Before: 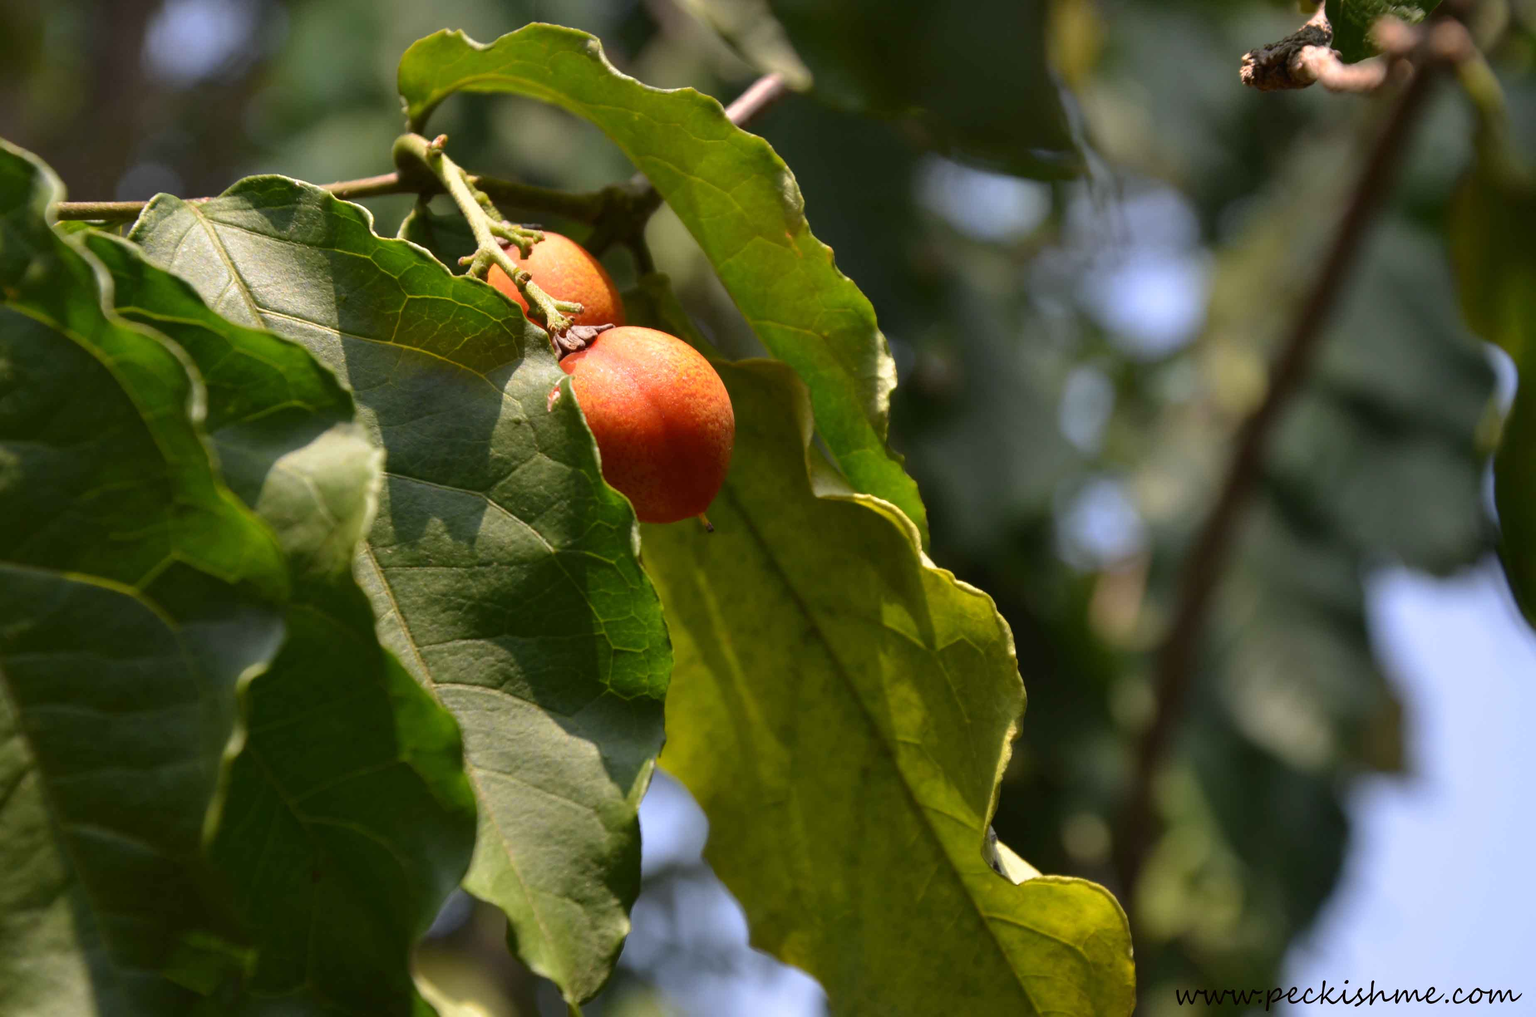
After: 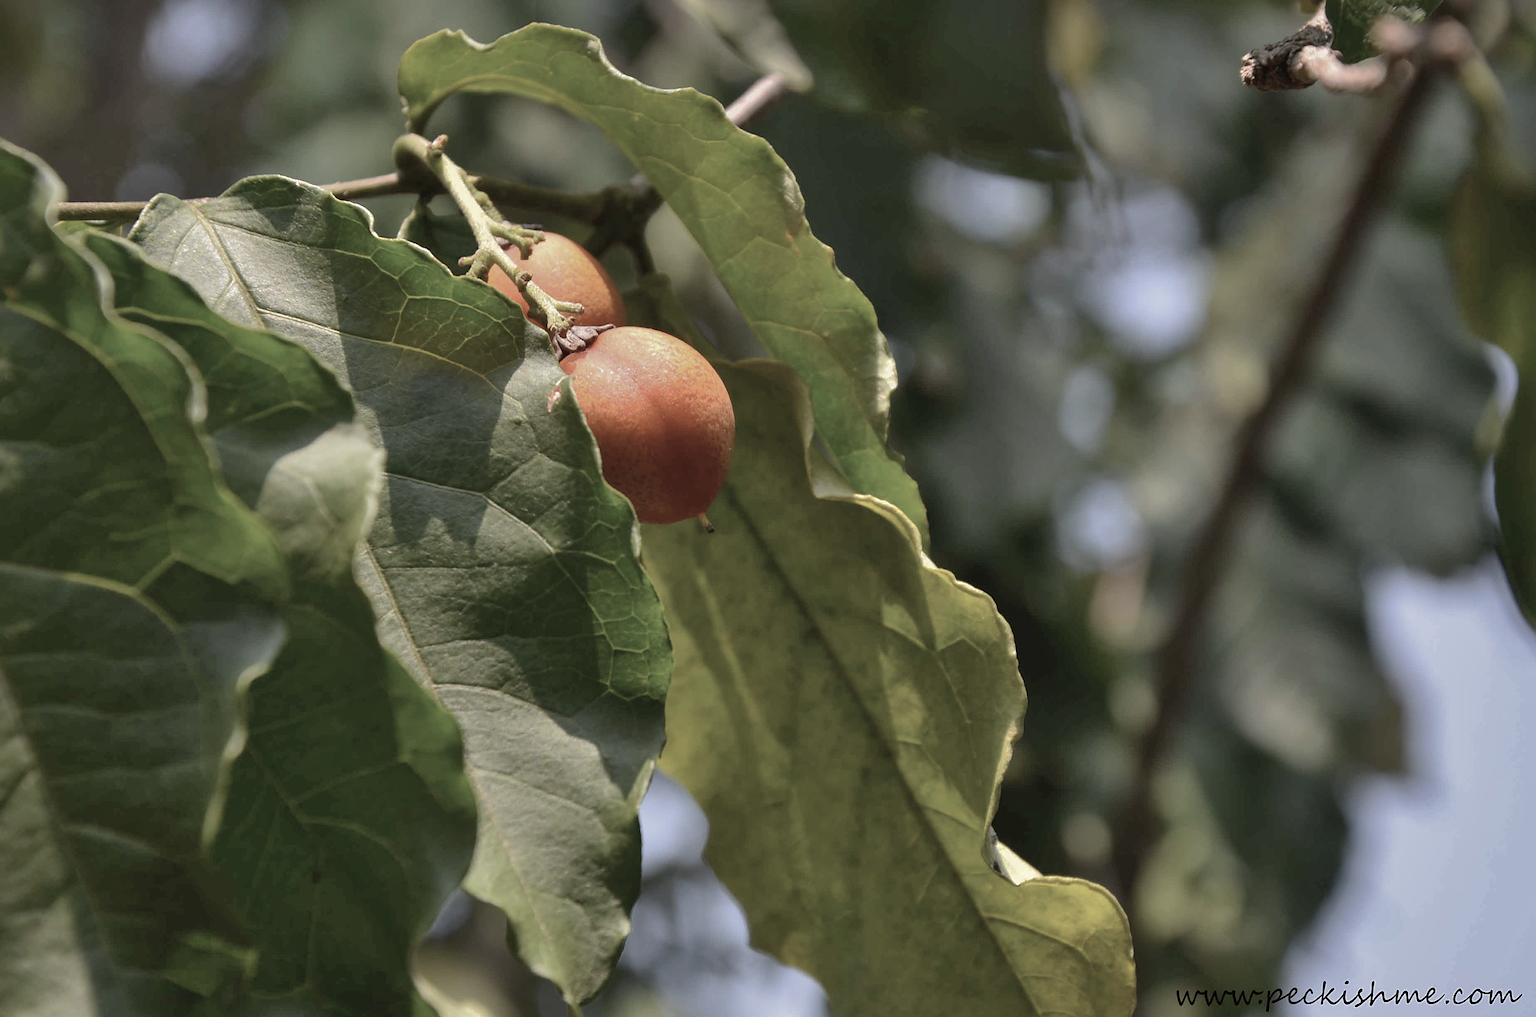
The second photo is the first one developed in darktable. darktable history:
color correction: saturation 0.5
shadows and highlights: highlights -60
sharpen: on, module defaults
